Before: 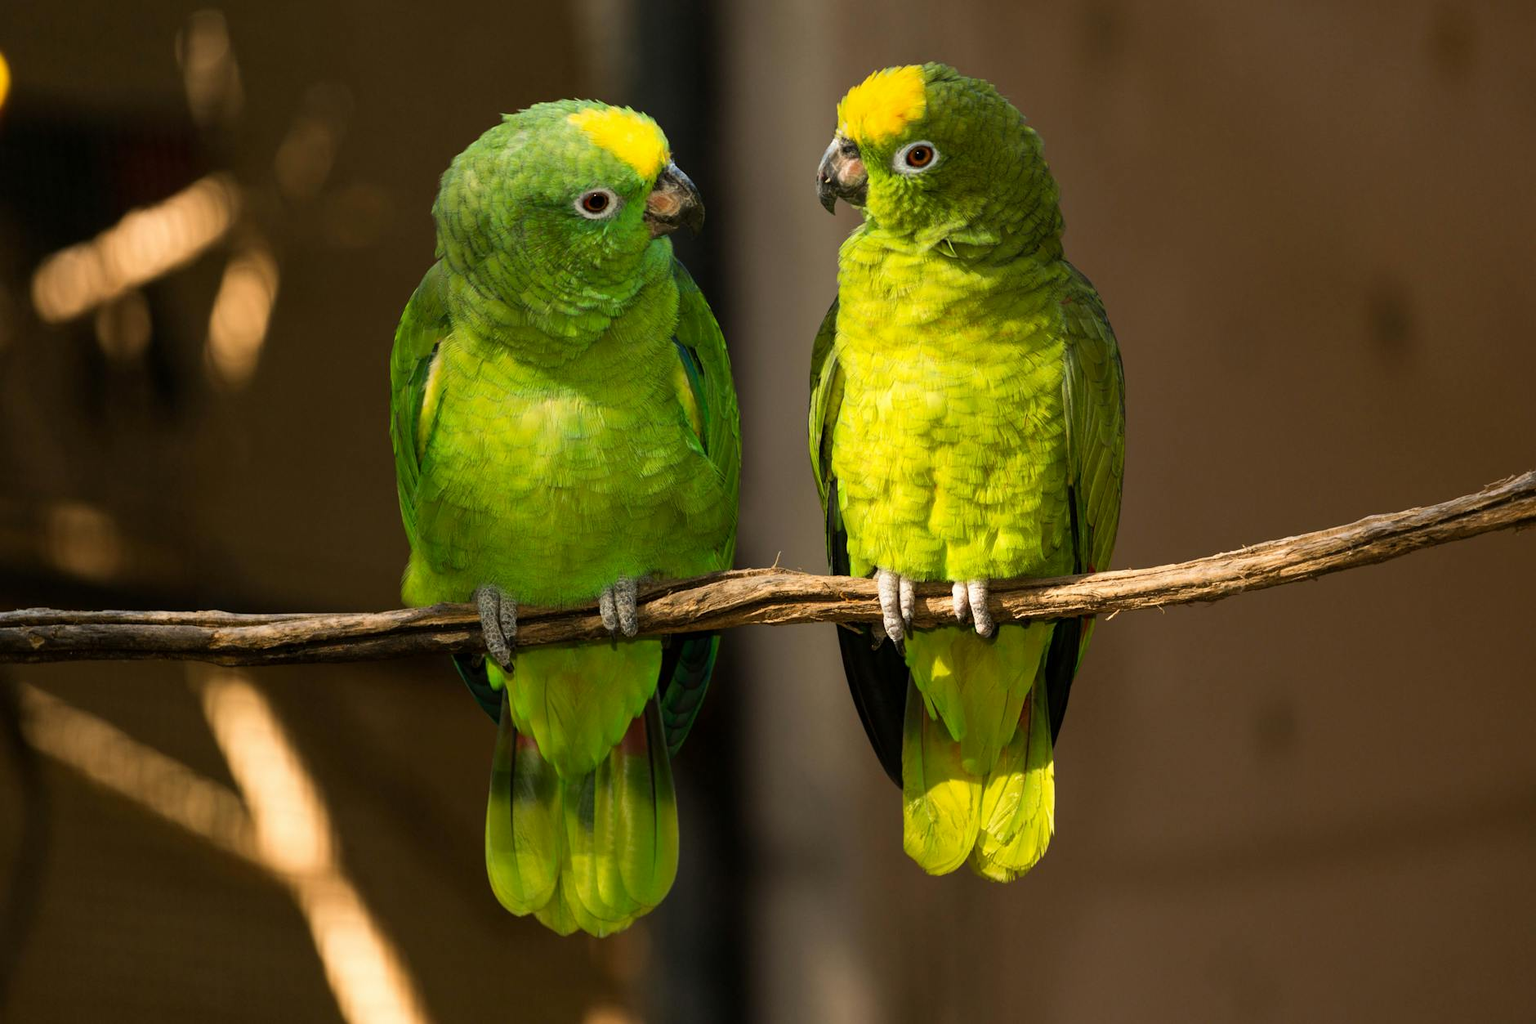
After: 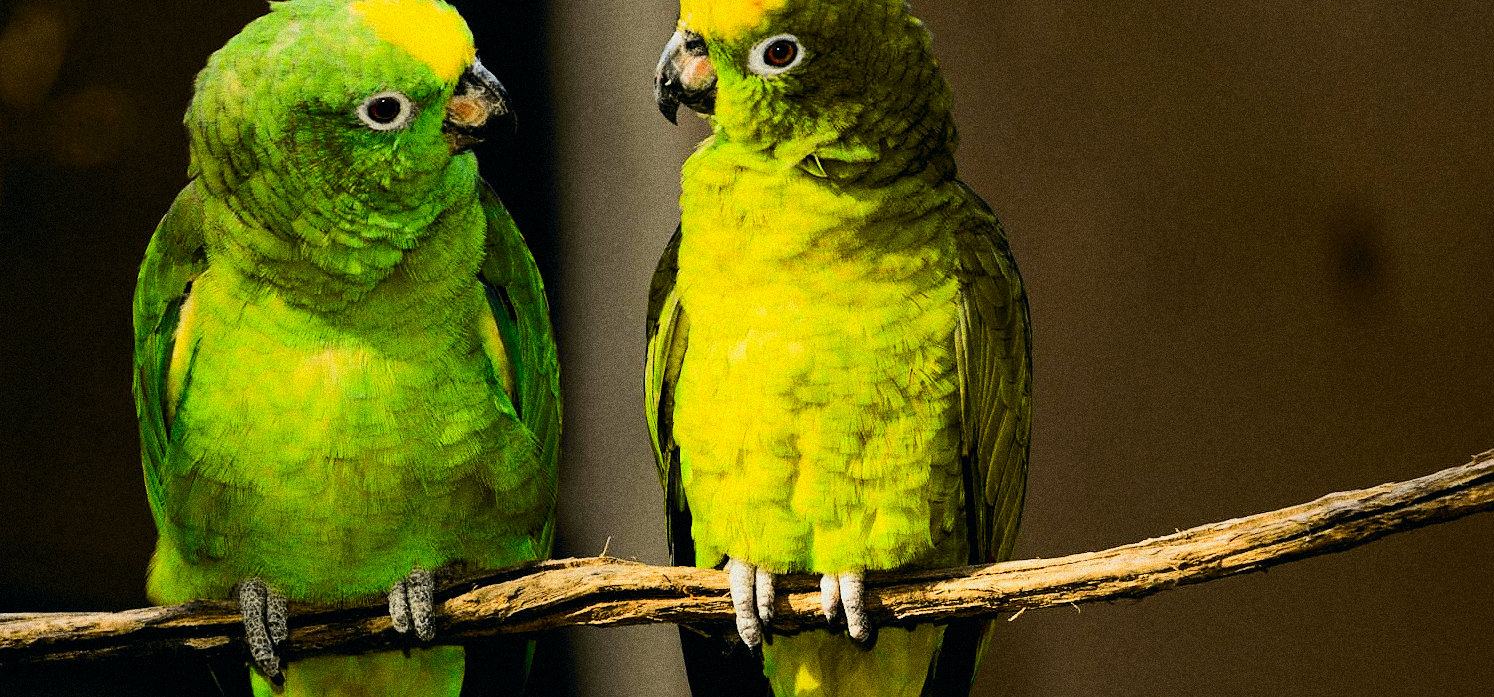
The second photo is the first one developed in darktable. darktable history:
sharpen: radius 0.969, amount 0.604
tone curve: curves: ch0 [(0, 0) (0.071, 0.06) (0.253, 0.242) (0.437, 0.498) (0.55, 0.644) (0.657, 0.749) (0.823, 0.876) (1, 0.99)]; ch1 [(0, 0) (0.346, 0.307) (0.408, 0.369) (0.453, 0.457) (0.476, 0.489) (0.502, 0.493) (0.521, 0.515) (0.537, 0.531) (0.612, 0.641) (0.676, 0.728) (1, 1)]; ch2 [(0, 0) (0.346, 0.34) (0.434, 0.46) (0.485, 0.494) (0.5, 0.494) (0.511, 0.504) (0.537, 0.551) (0.579, 0.599) (0.625, 0.686) (1, 1)], color space Lab, independent channels, preserve colors none
exposure: exposure -0.04 EV, compensate highlight preservation false
filmic rgb: black relative exposure -5 EV, white relative exposure 3.5 EV, hardness 3.19, contrast 1.2, highlights saturation mix -30%
grain: coarseness 14.49 ISO, strength 48.04%, mid-tones bias 35%
crop: left 18.38%, top 11.092%, right 2.134%, bottom 33.217%
